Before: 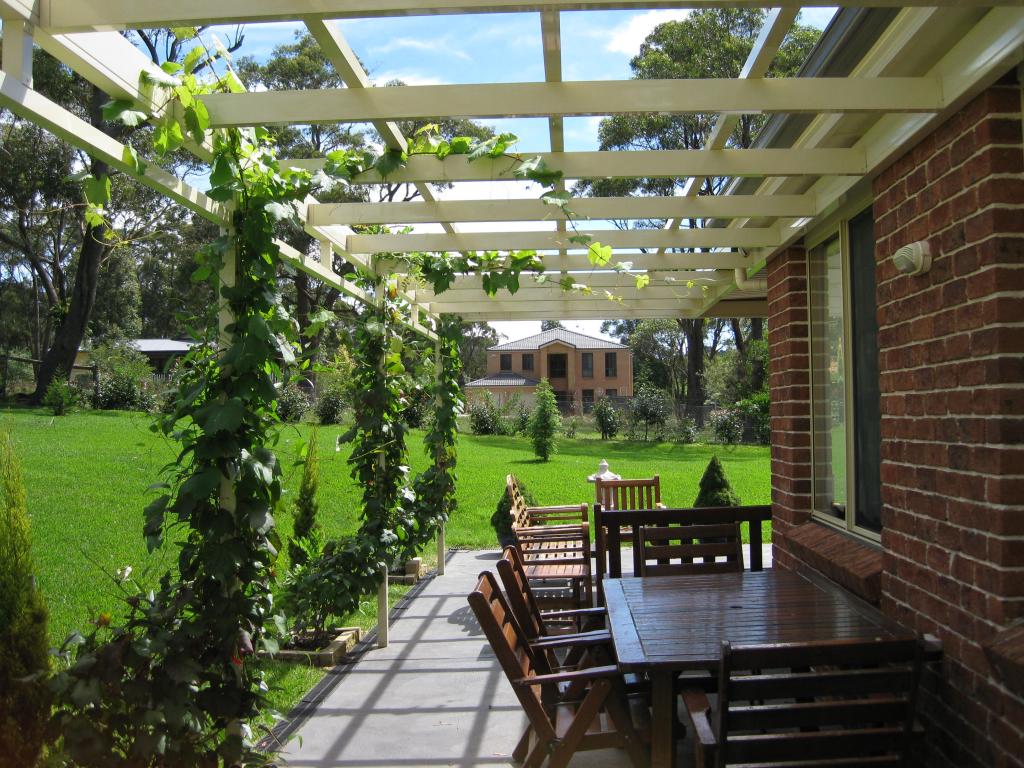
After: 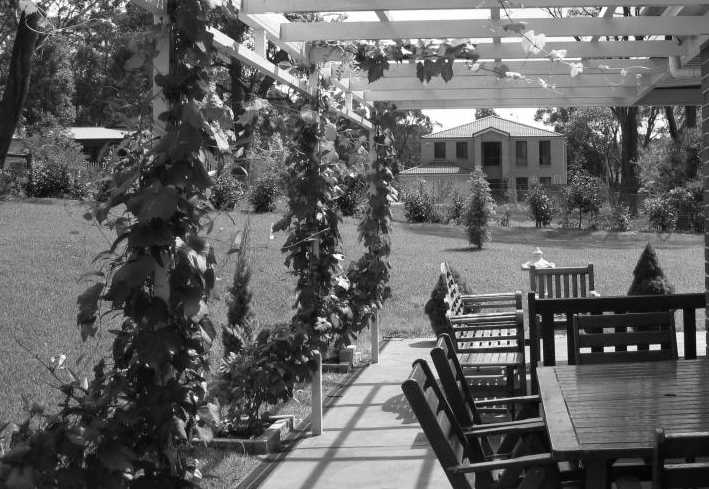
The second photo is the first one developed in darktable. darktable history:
monochrome: on, module defaults
color calibration: x 0.367, y 0.379, temperature 4395.86 K
crop: left 6.488%, top 27.668%, right 24.183%, bottom 8.656%
